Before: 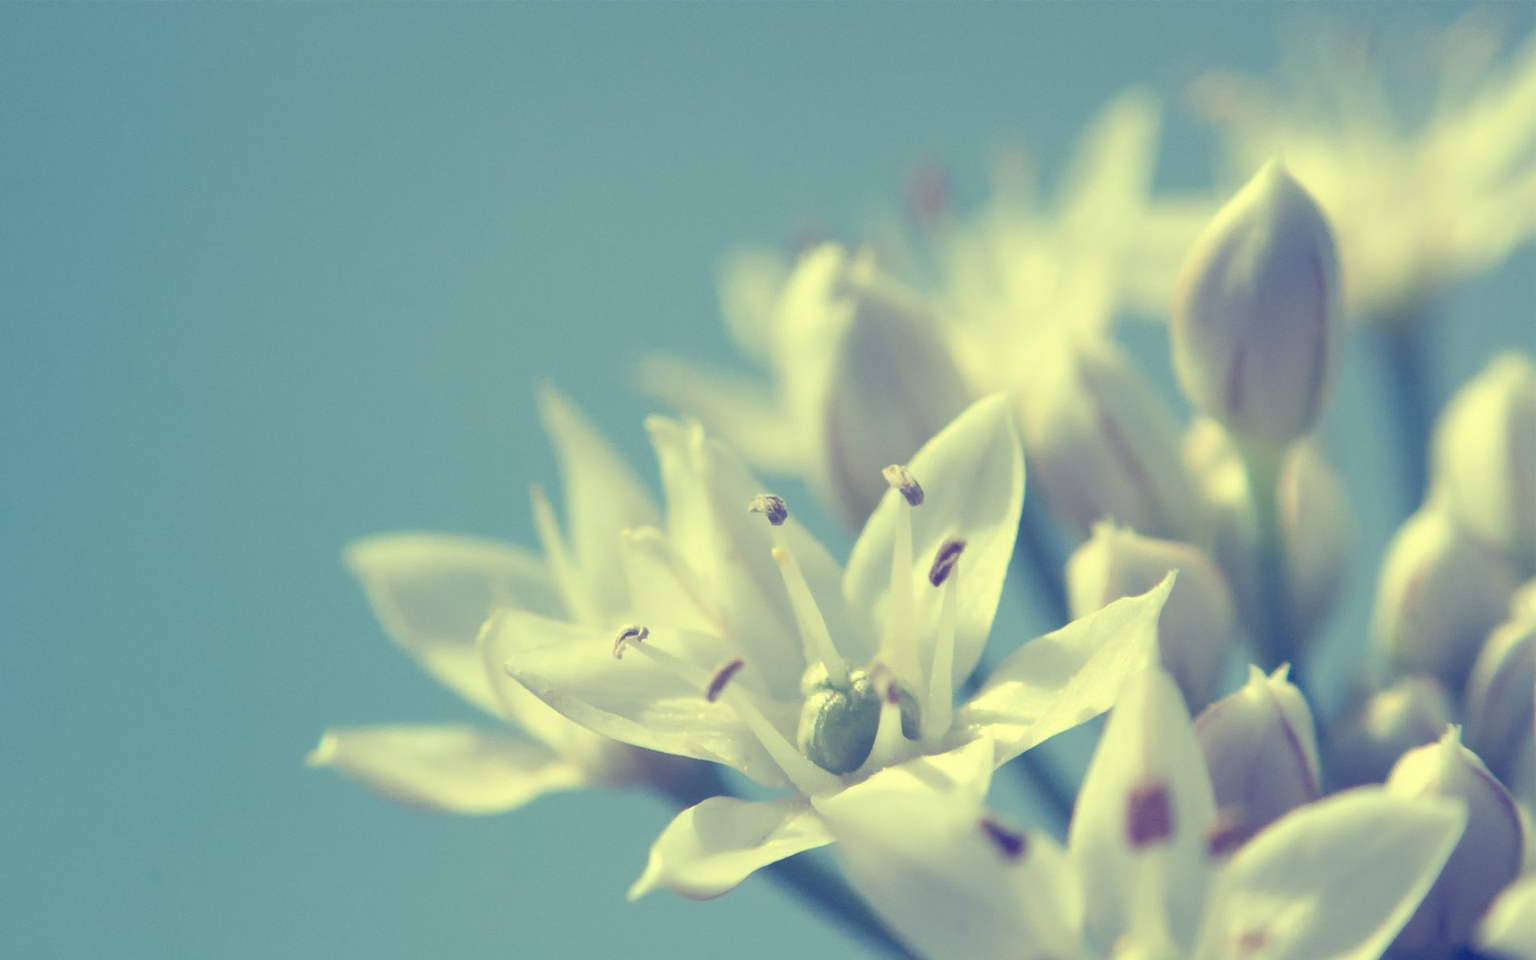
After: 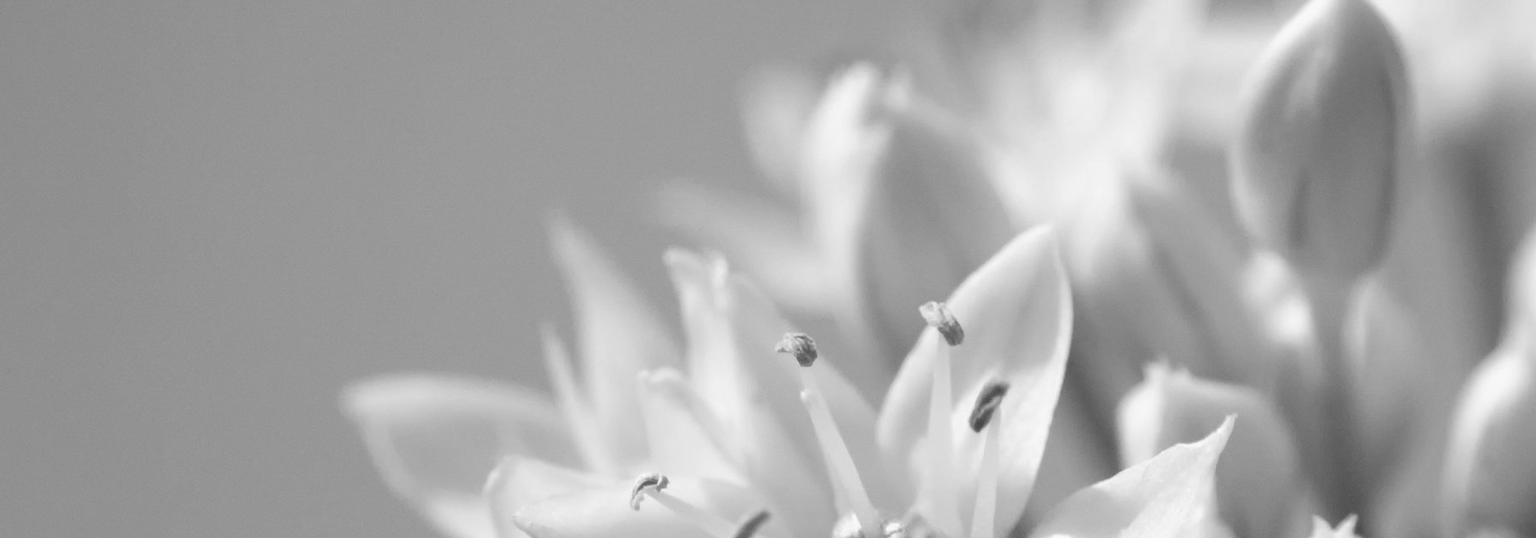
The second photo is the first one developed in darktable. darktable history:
monochrome: a 2.21, b -1.33, size 2.2
crop: left 1.744%, top 19.225%, right 5.069%, bottom 28.357%
white balance: red 0.988, blue 1.017
